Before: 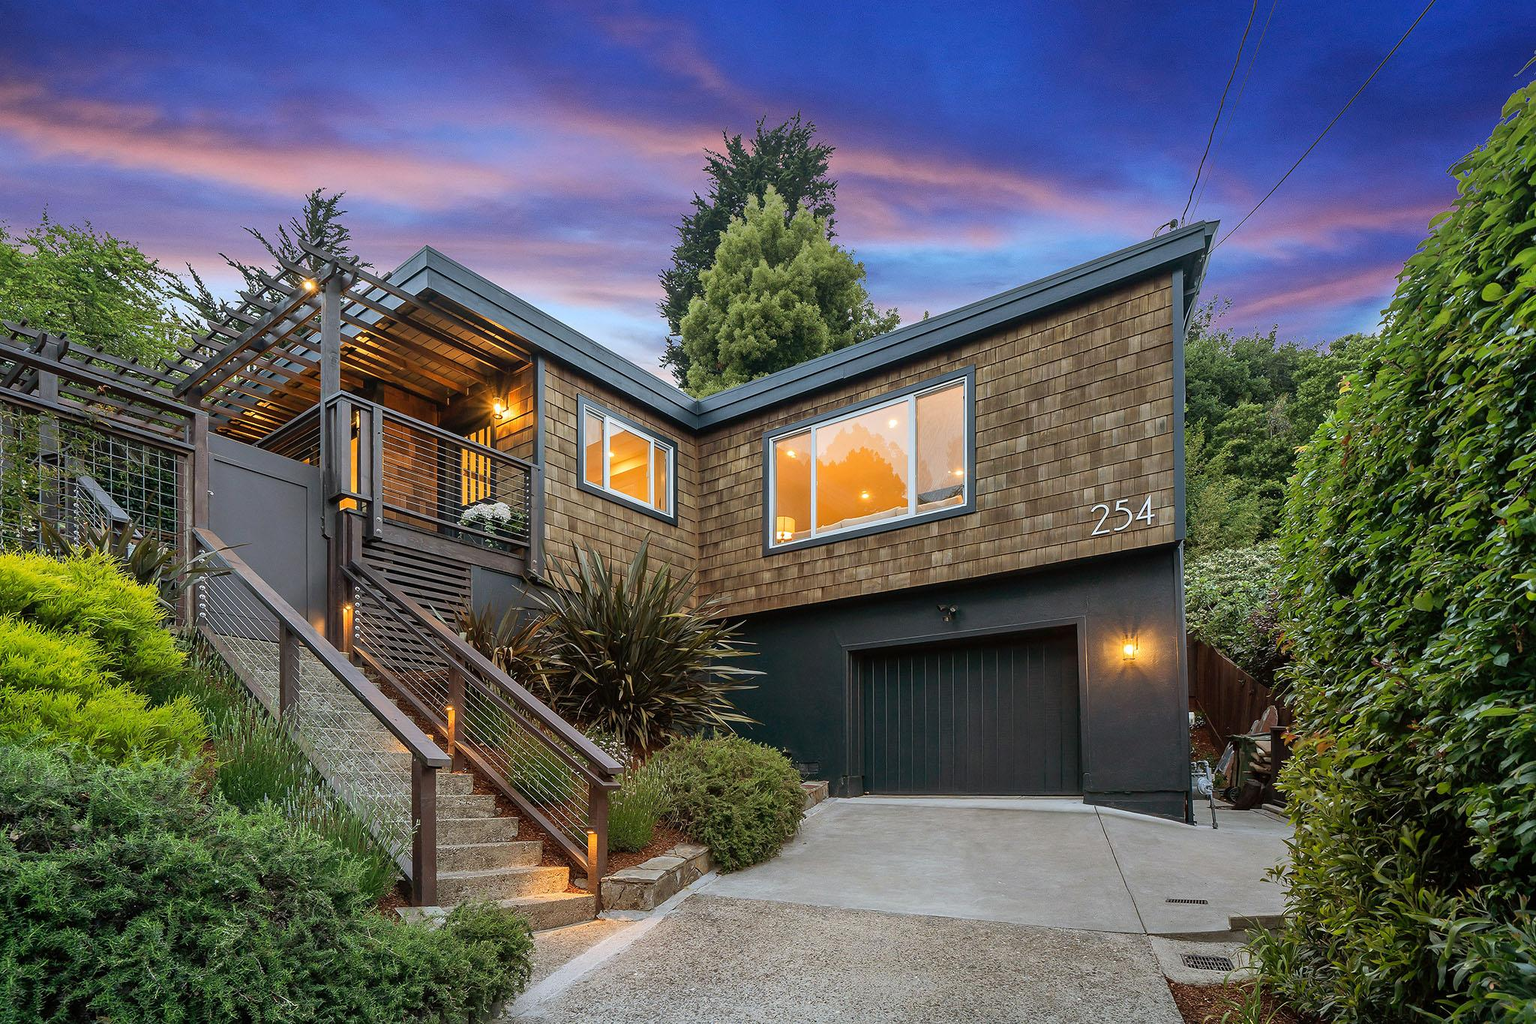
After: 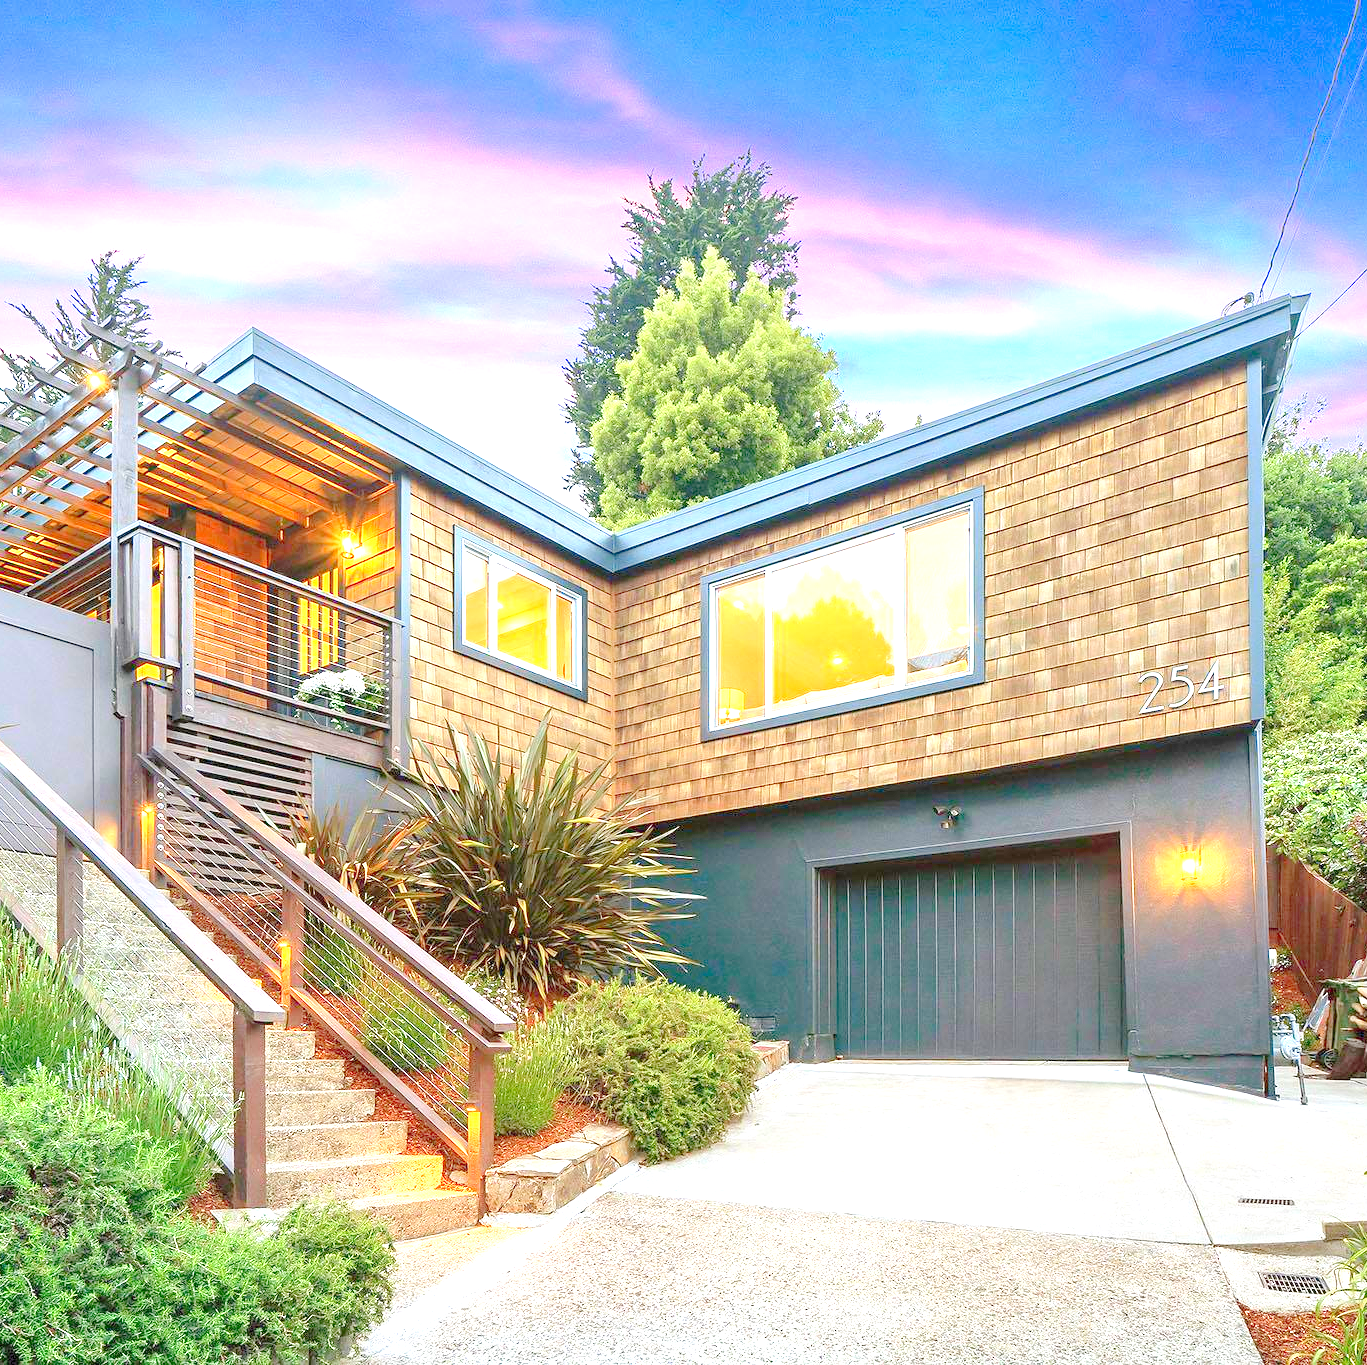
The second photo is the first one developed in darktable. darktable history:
levels: black 0.095%, levels [0.008, 0.318, 0.836]
crop: left 15.434%, right 17.781%
exposure: black level correction 0, exposure 1.098 EV, compensate exposure bias true, compensate highlight preservation false
